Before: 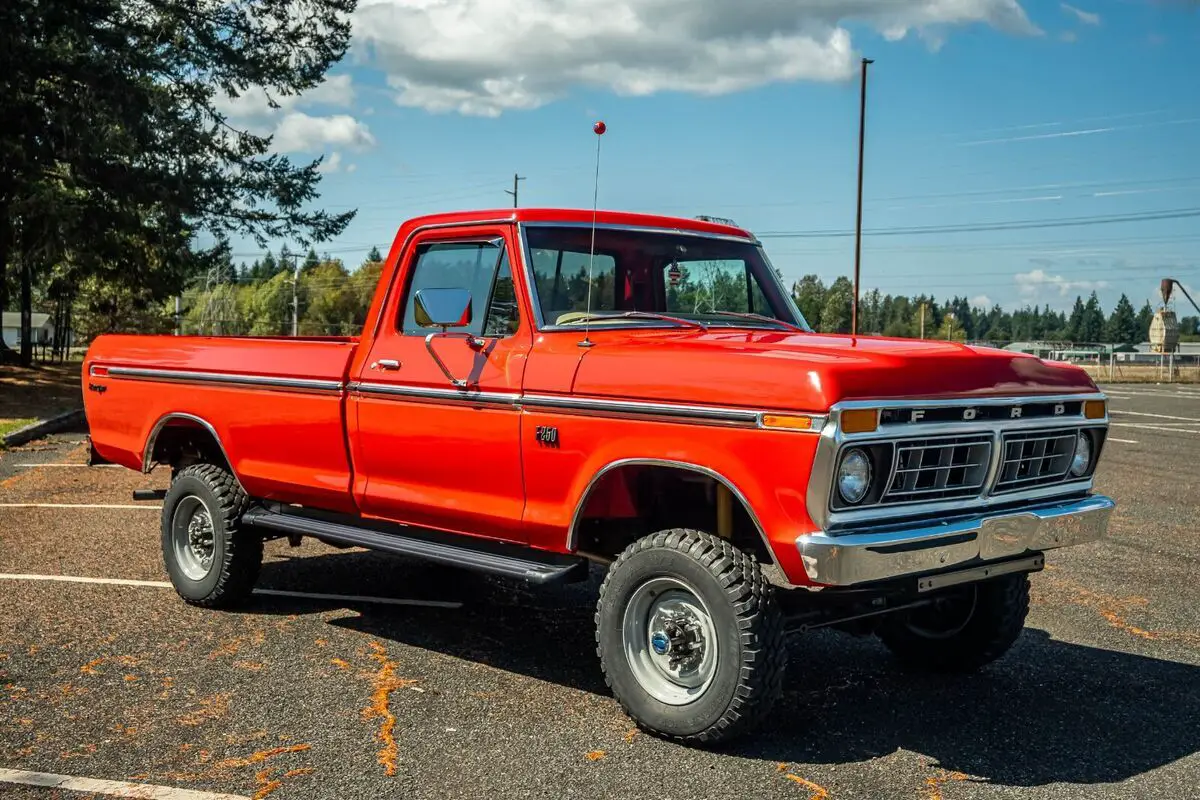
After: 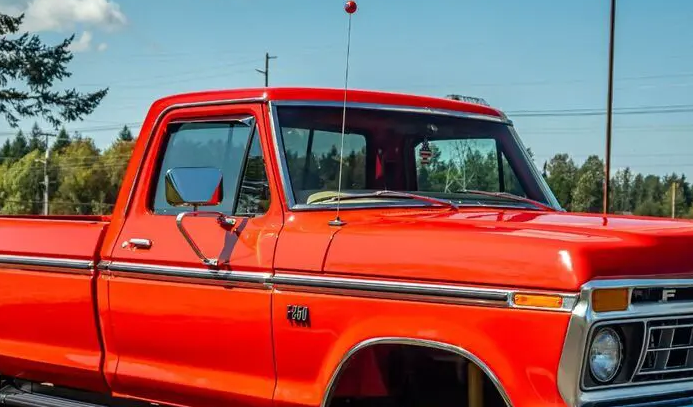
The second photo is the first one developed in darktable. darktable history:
crop: left 20.775%, top 15.228%, right 21.459%, bottom 33.844%
